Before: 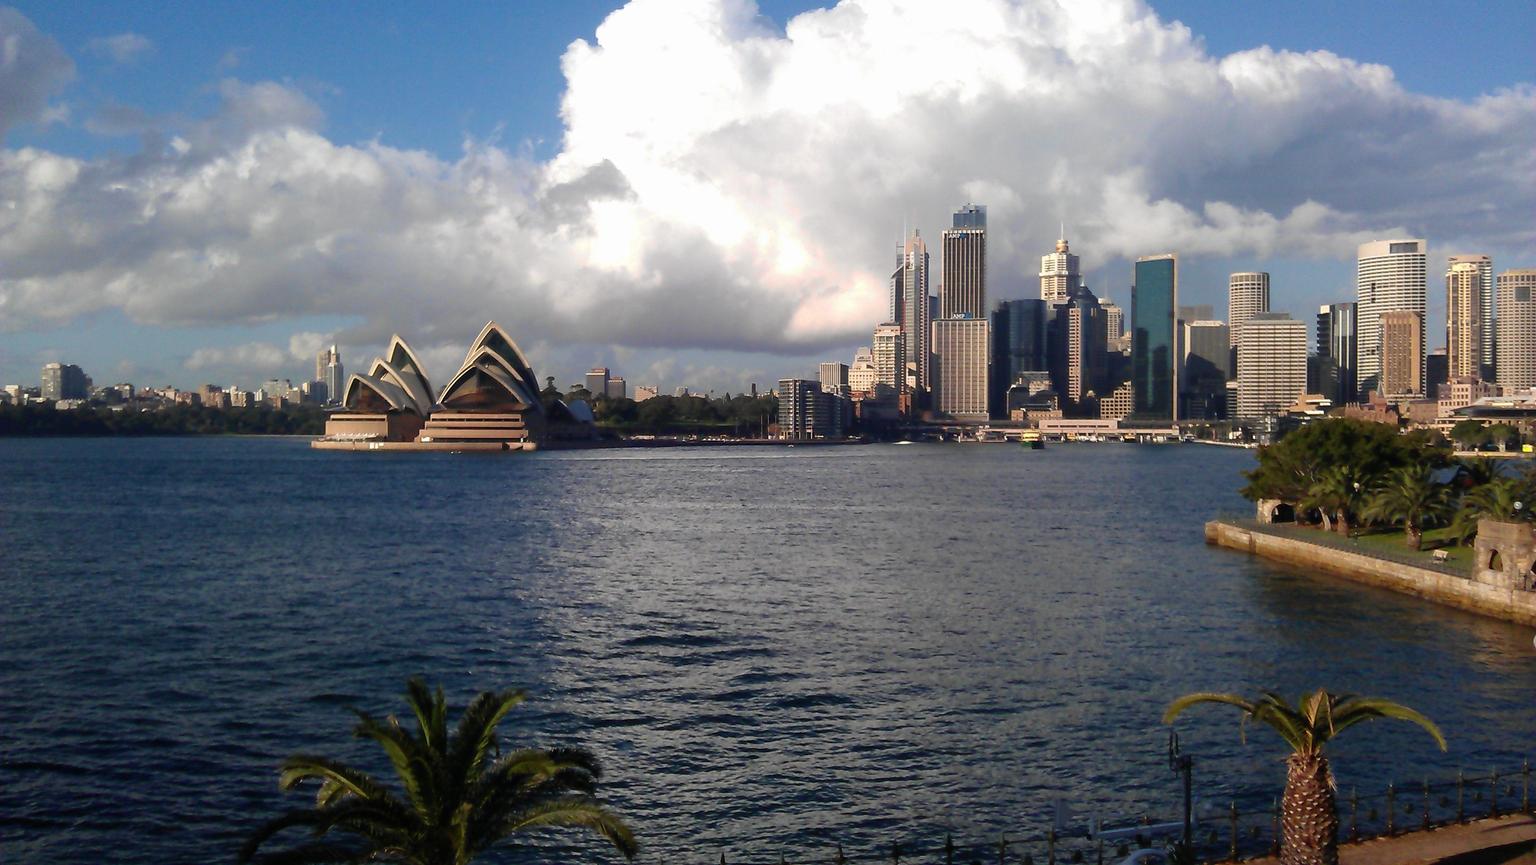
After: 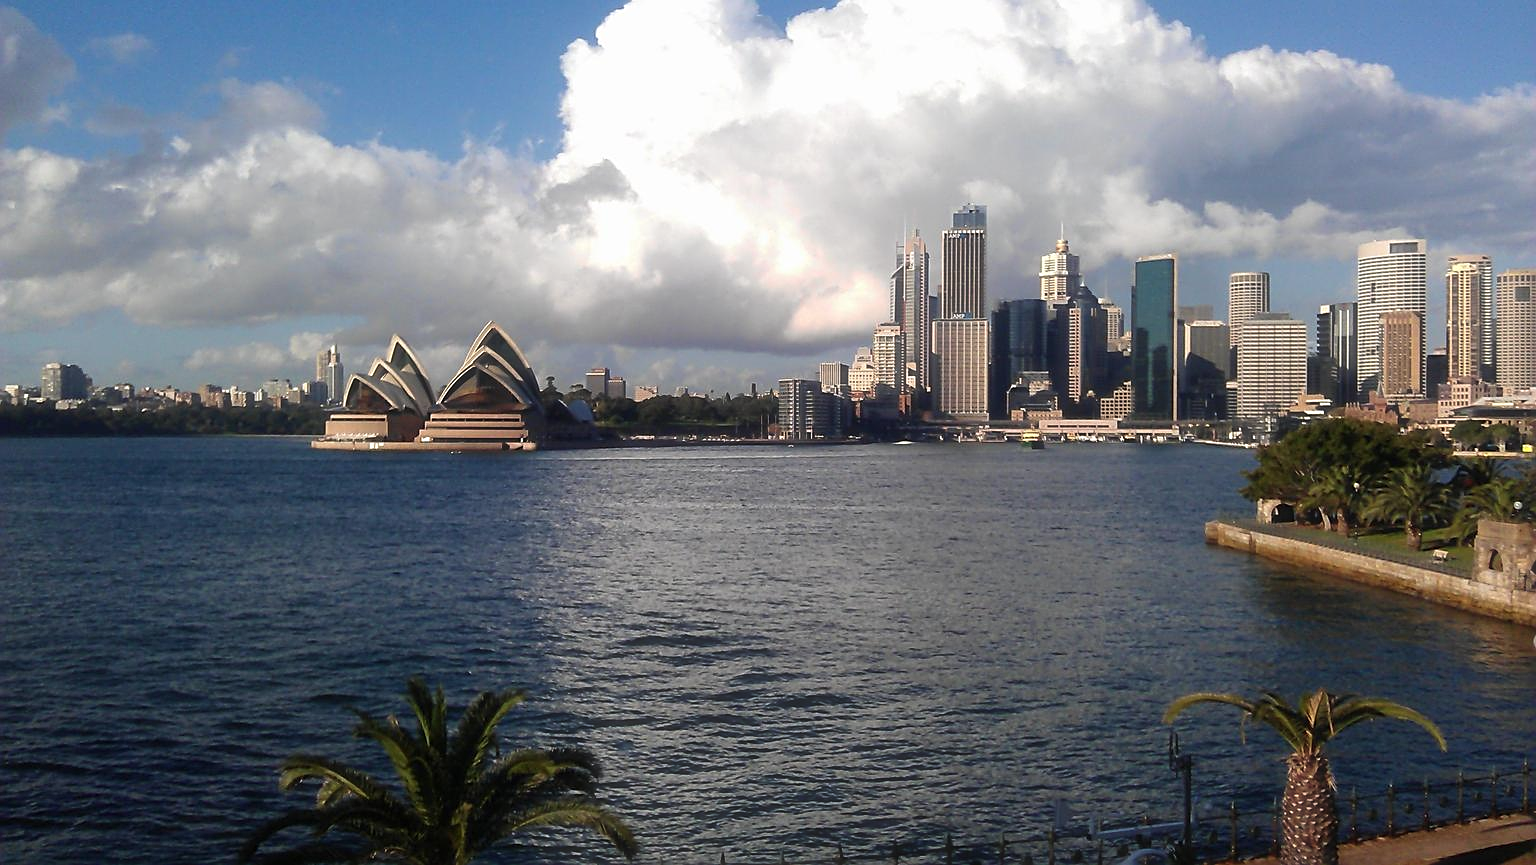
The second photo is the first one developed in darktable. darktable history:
sharpen: amount 0.57
haze removal: strength -0.106, adaptive false
